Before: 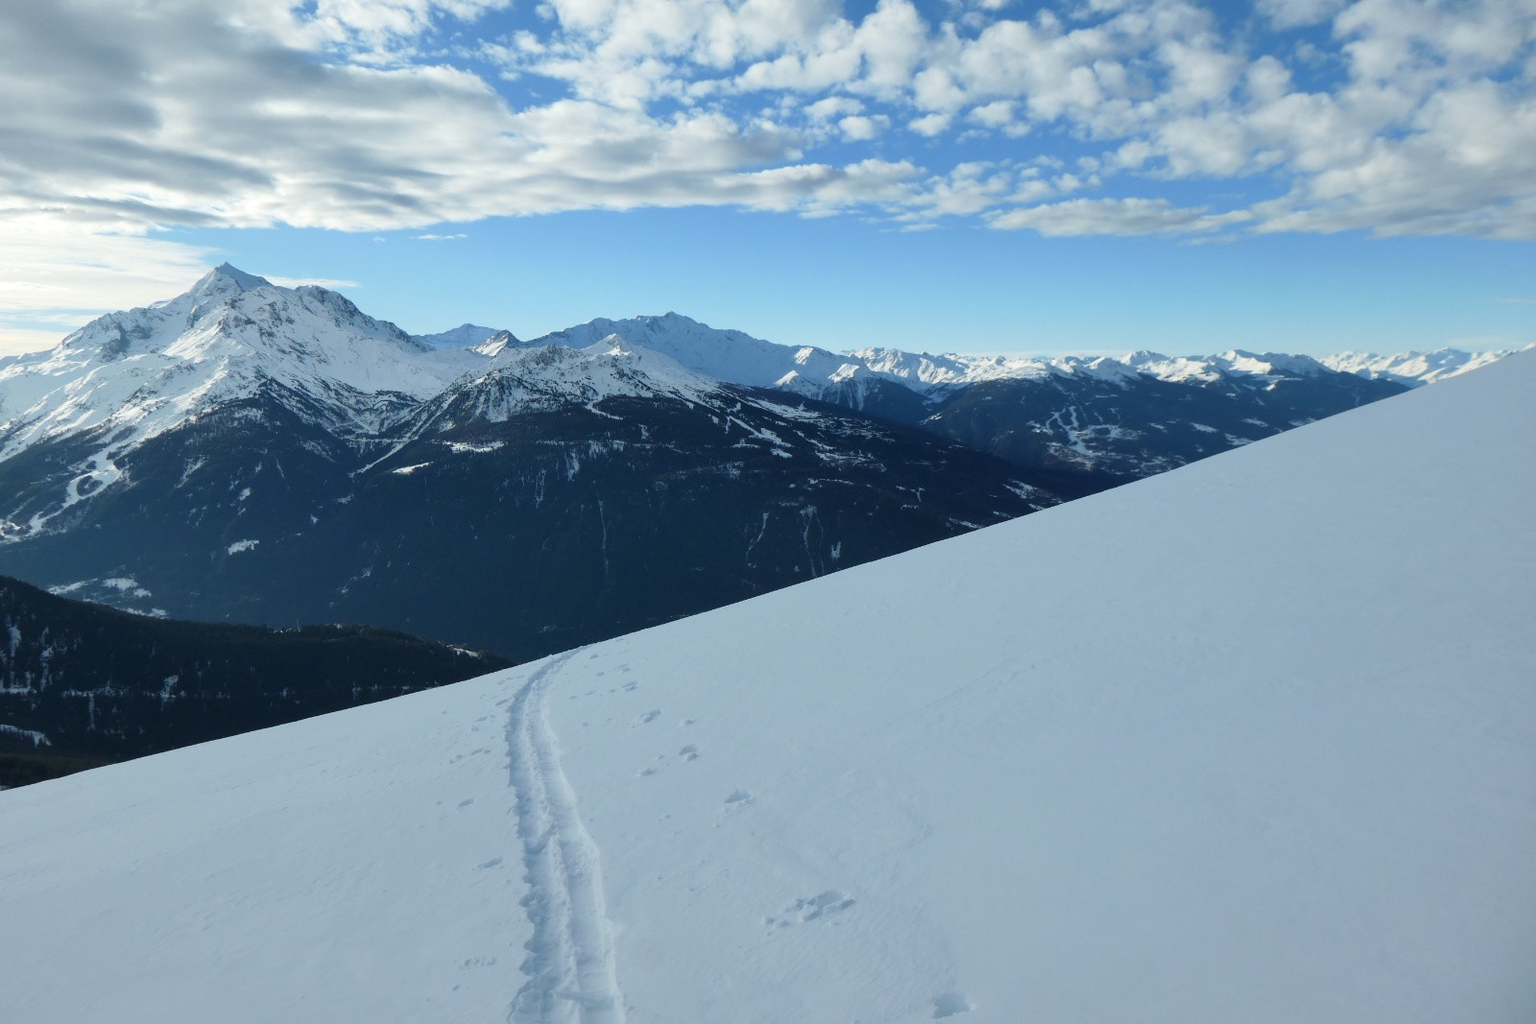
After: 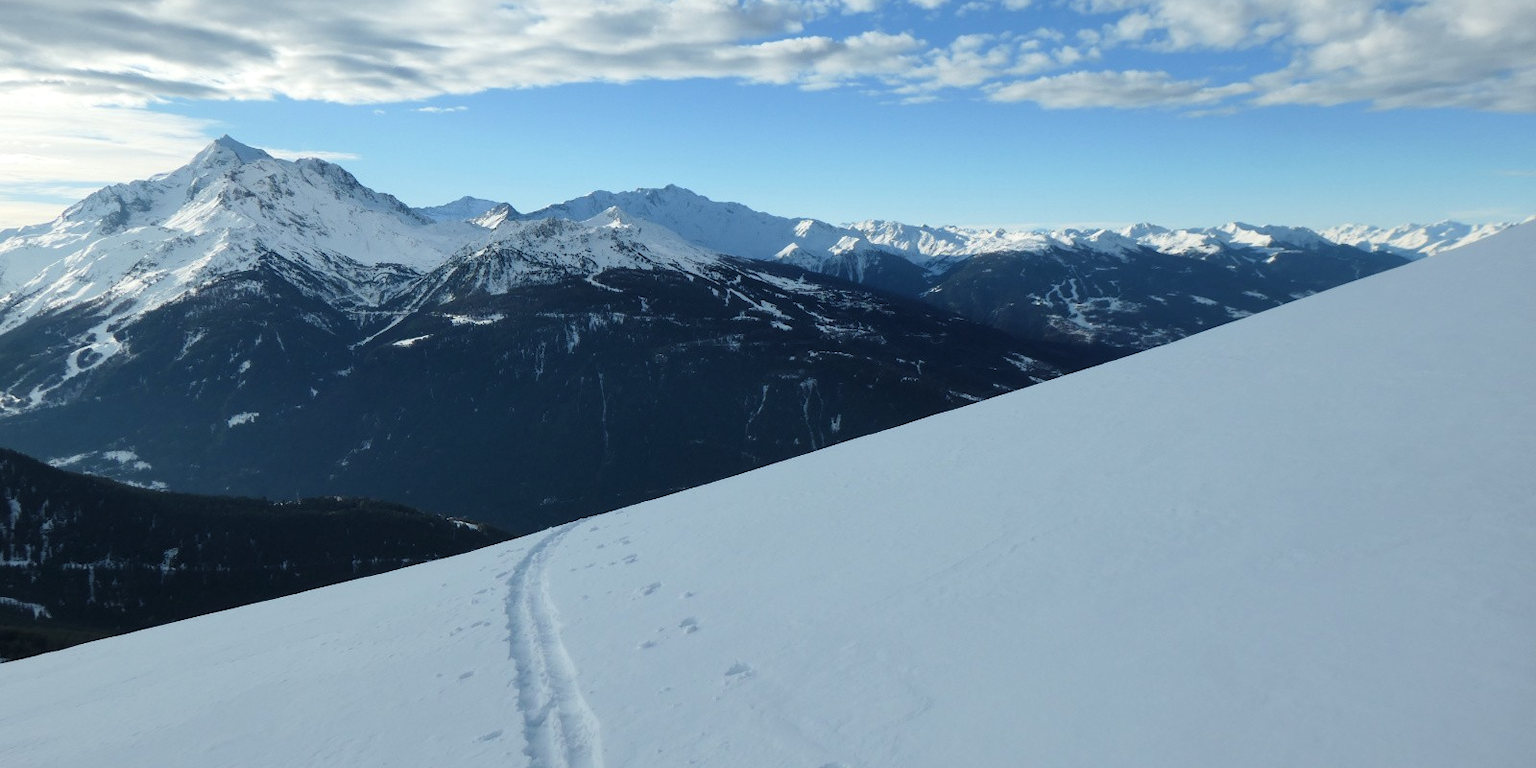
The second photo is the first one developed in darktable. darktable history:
crop and rotate: top 12.482%, bottom 12.422%
levels: levels [0.026, 0.507, 0.987]
